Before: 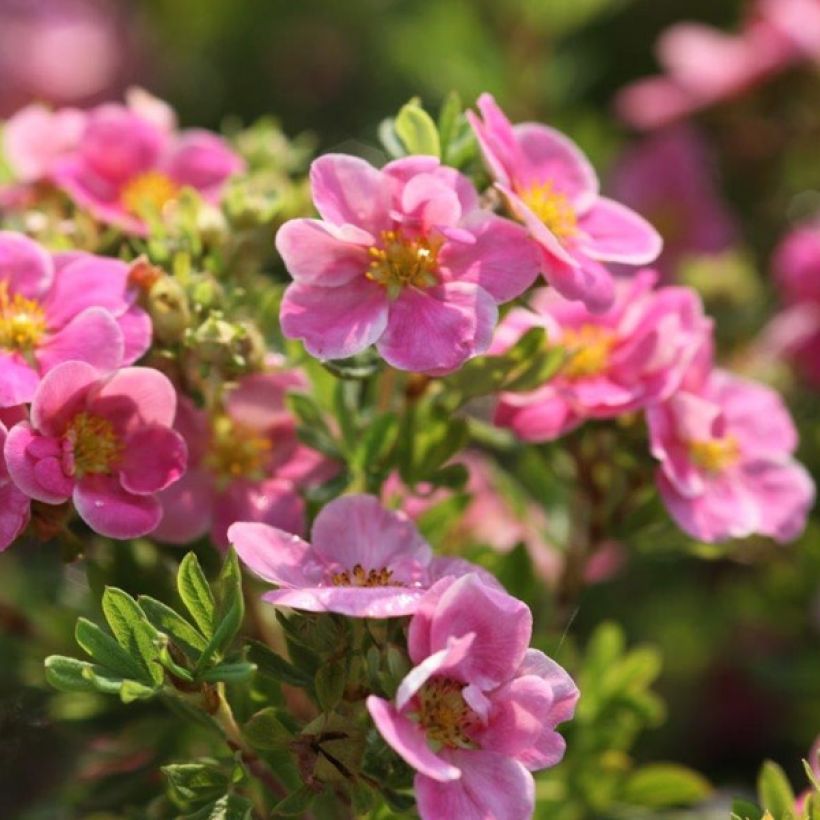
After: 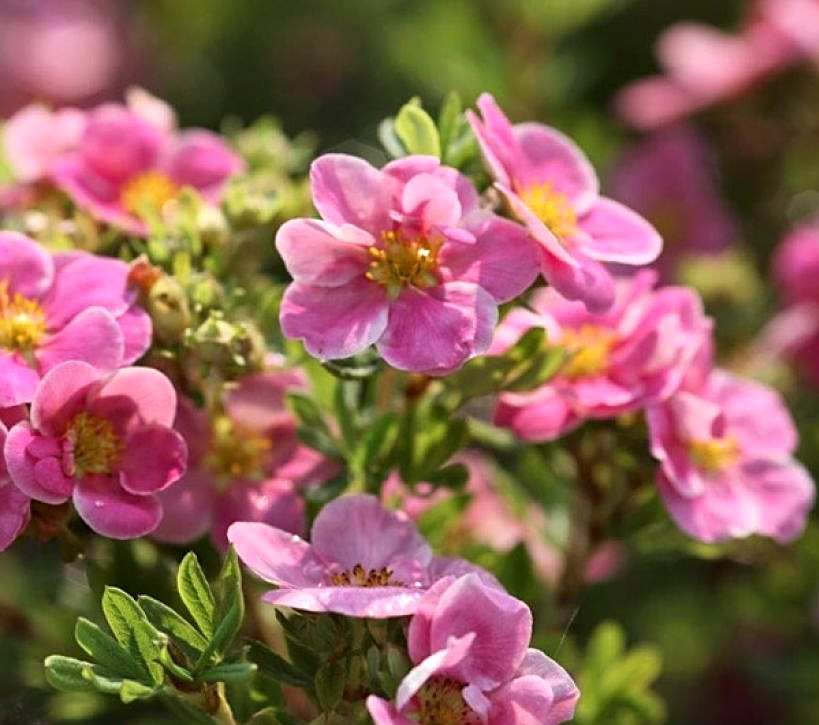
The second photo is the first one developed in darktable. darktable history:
sharpen: on, module defaults
crop and rotate: top 0%, bottom 11.49%
local contrast: mode bilateral grid, contrast 20, coarseness 50, detail 132%, midtone range 0.2
